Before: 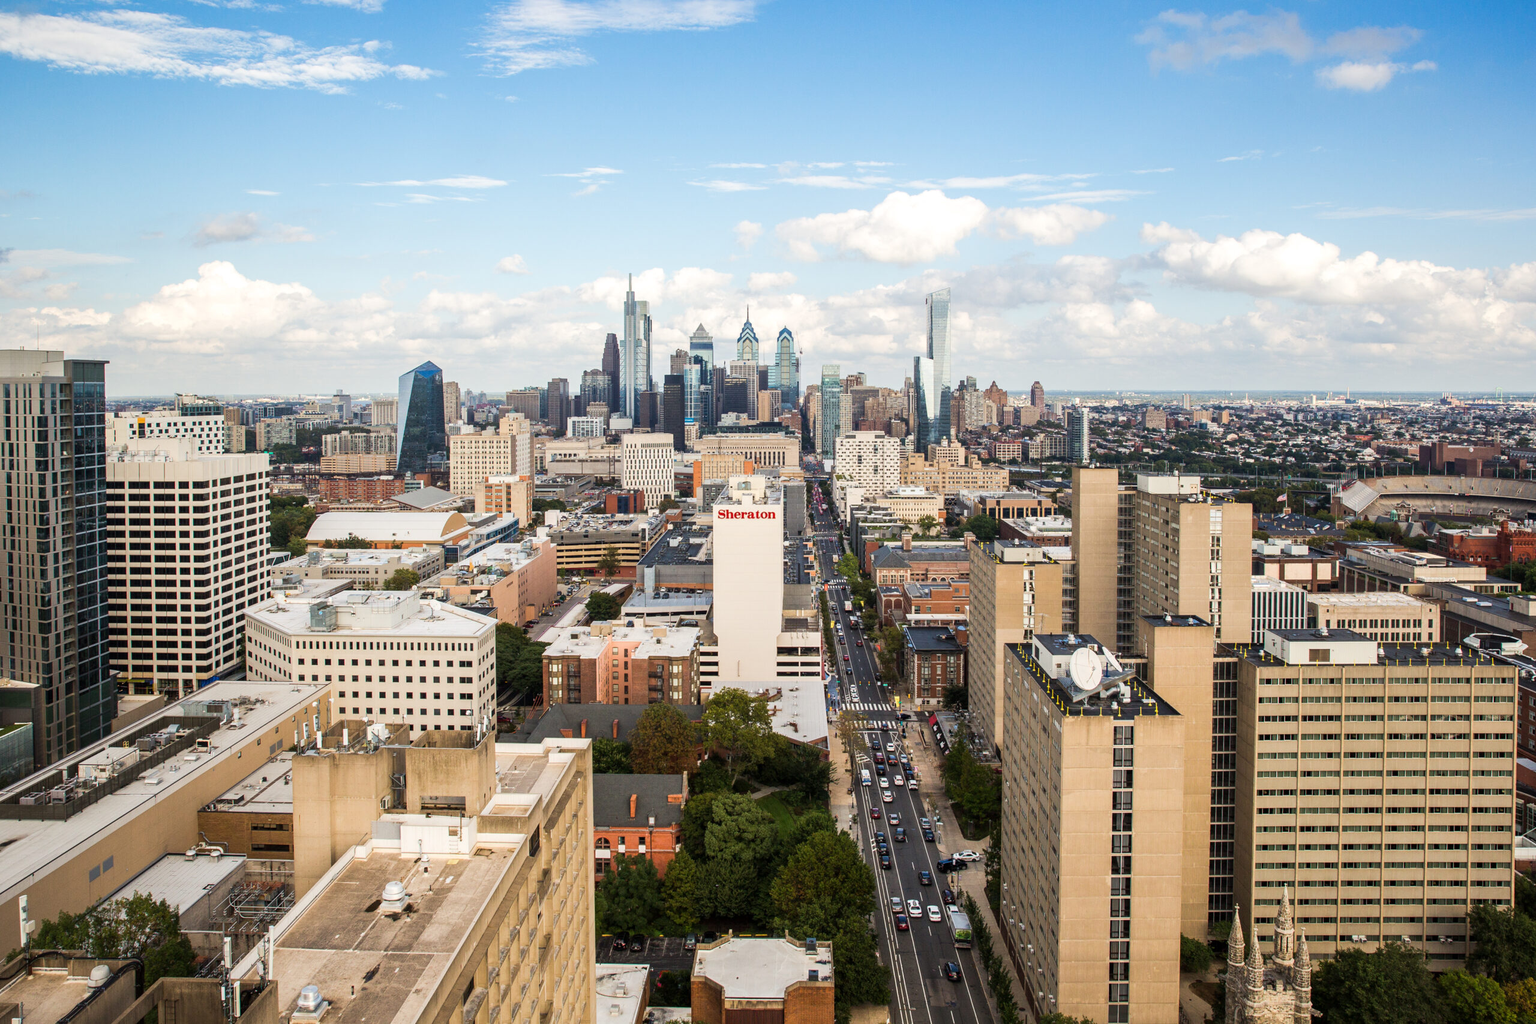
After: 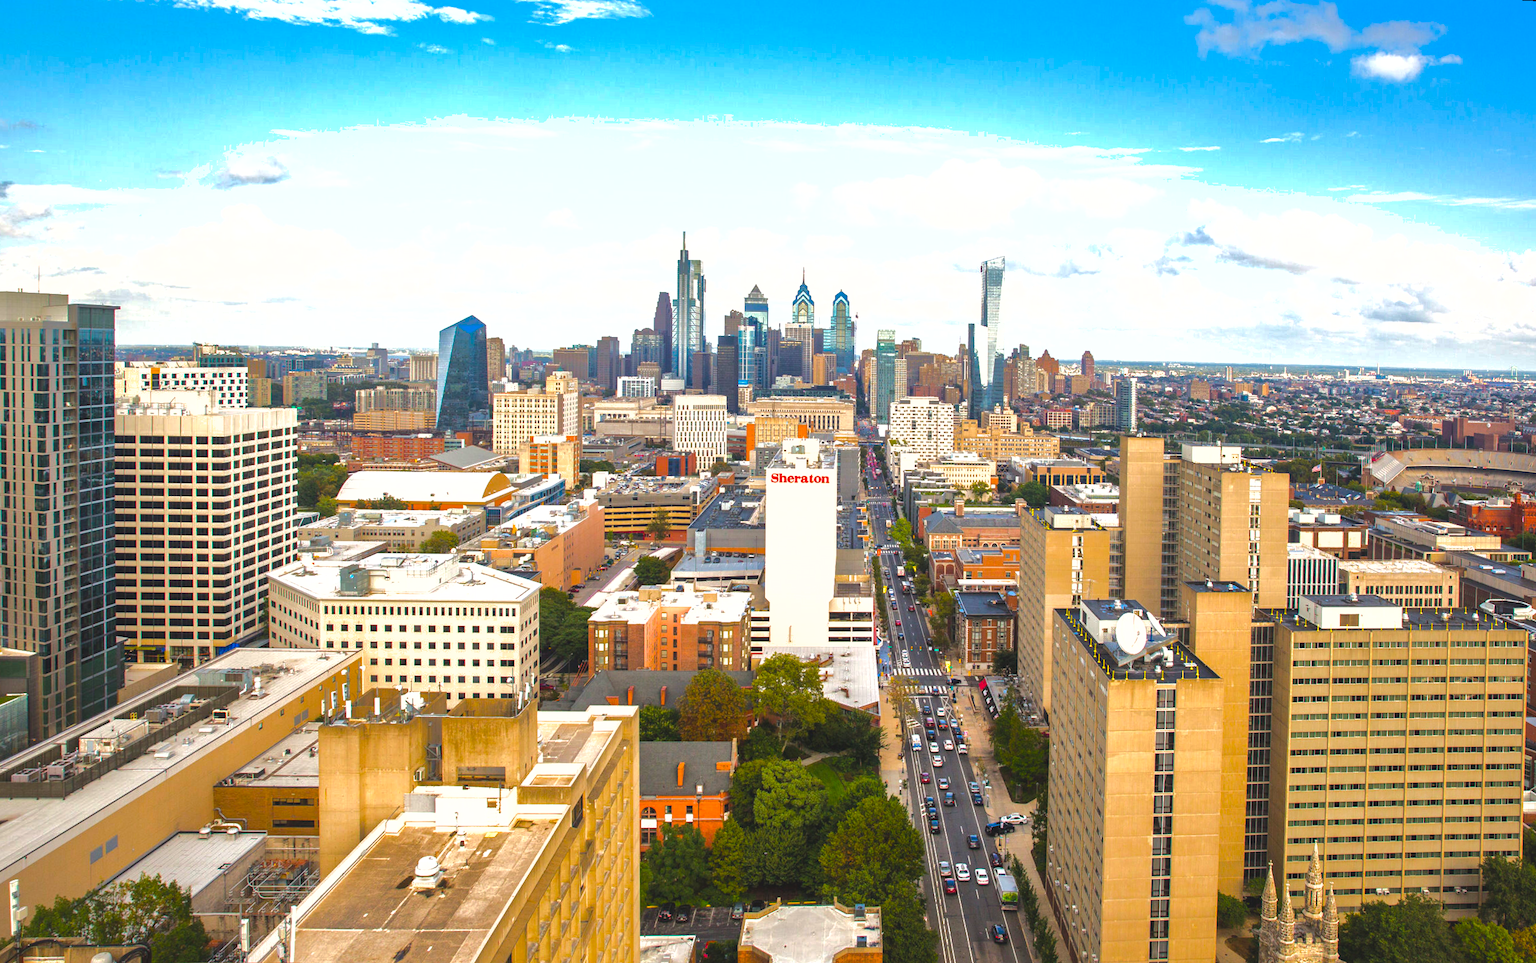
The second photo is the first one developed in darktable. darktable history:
color balance rgb: linear chroma grading › global chroma 15%, perceptual saturation grading › global saturation 30%
exposure: black level correction -0.005, exposure 0.622 EV, compensate highlight preservation false
rotate and perspective: rotation 0.679°, lens shift (horizontal) 0.136, crop left 0.009, crop right 0.991, crop top 0.078, crop bottom 0.95
shadows and highlights: shadows 40, highlights -60
base curve: curves: ch0 [(0, 0) (0.235, 0.266) (0.503, 0.496) (0.786, 0.72) (1, 1)]
